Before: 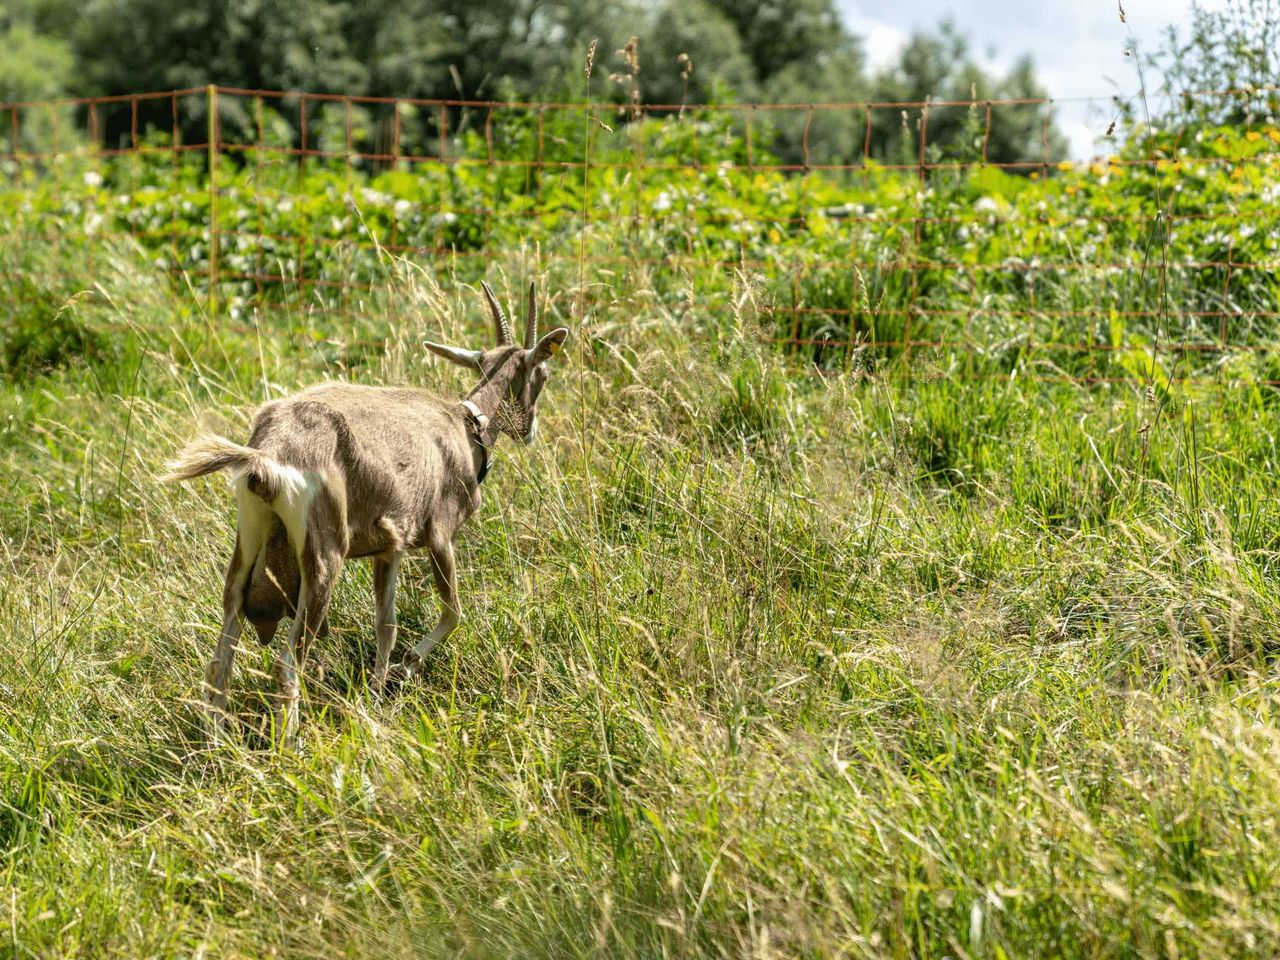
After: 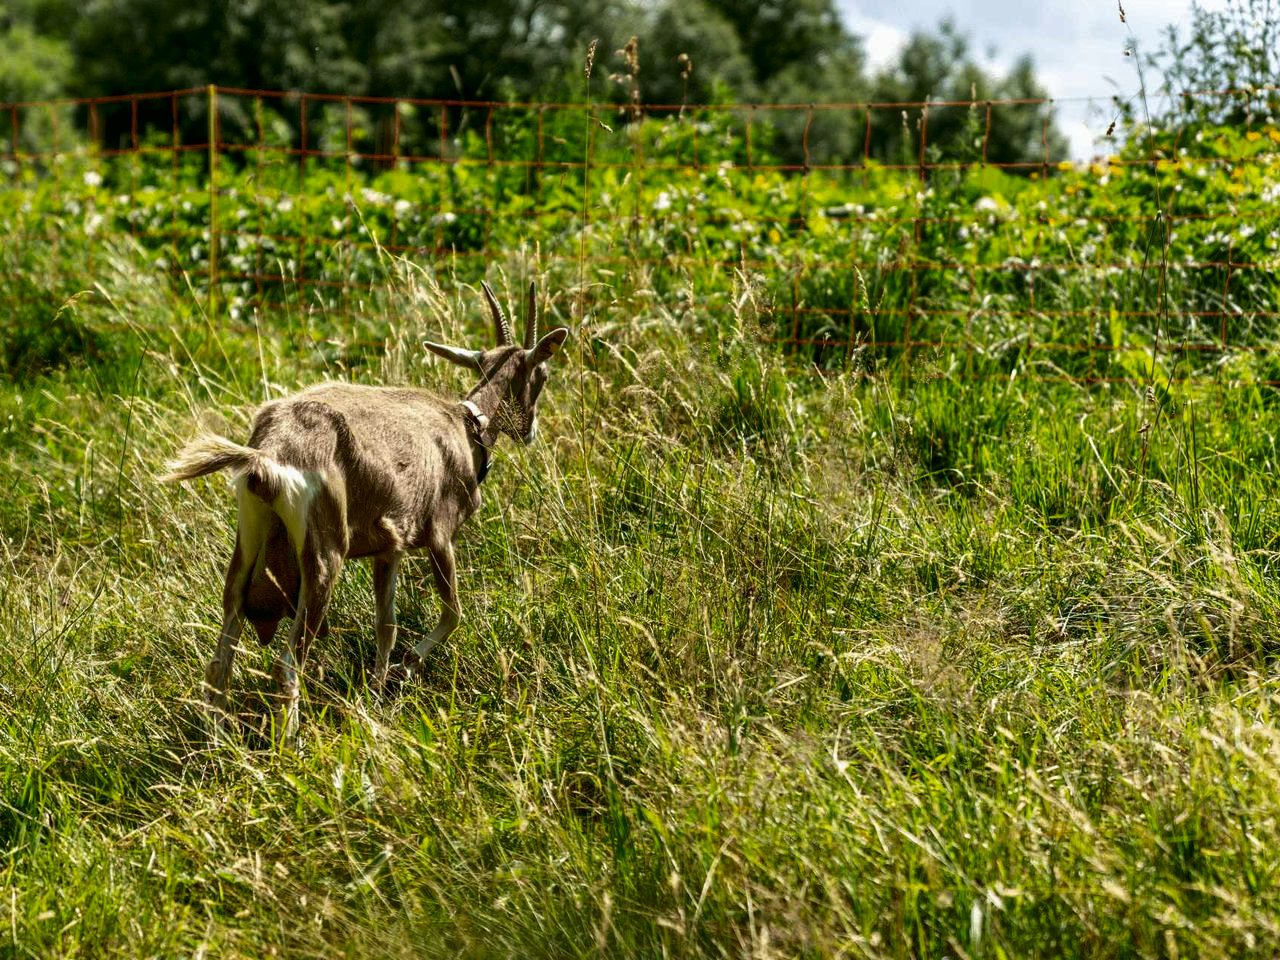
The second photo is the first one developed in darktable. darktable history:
contrast brightness saturation: contrast 0.098, brightness -0.272, saturation 0.145
